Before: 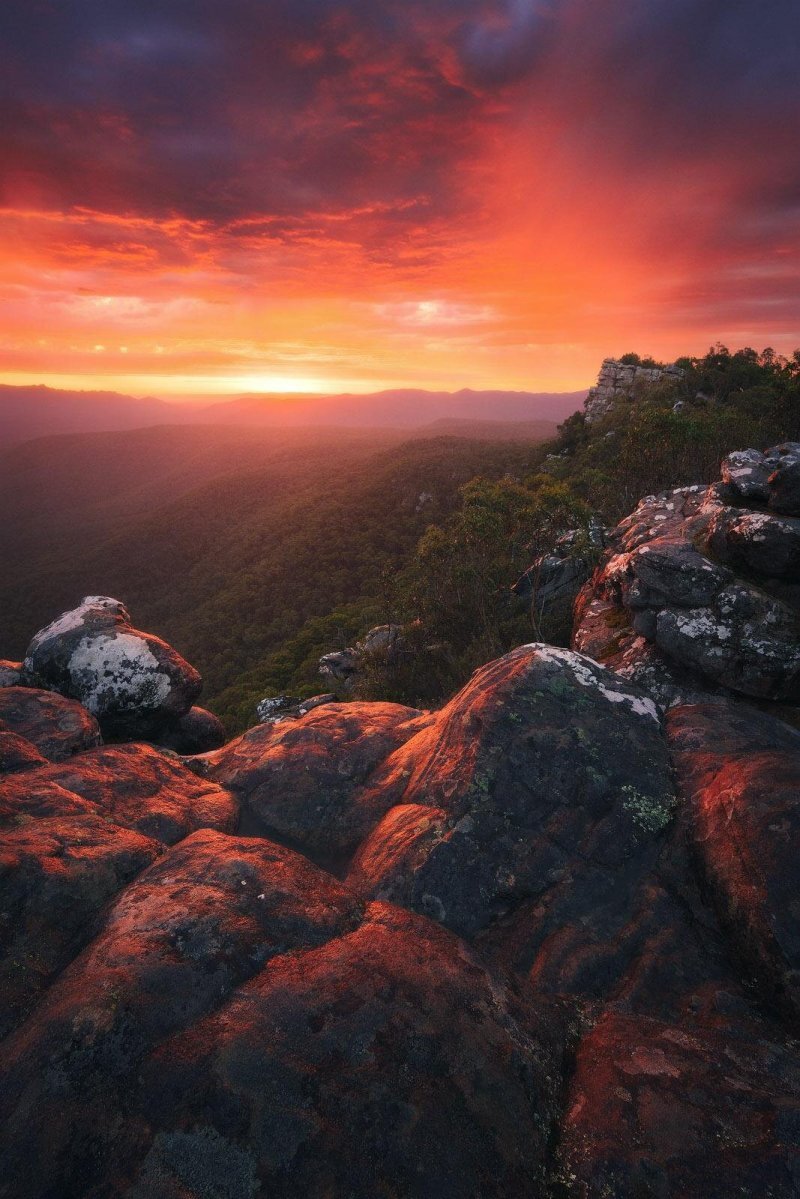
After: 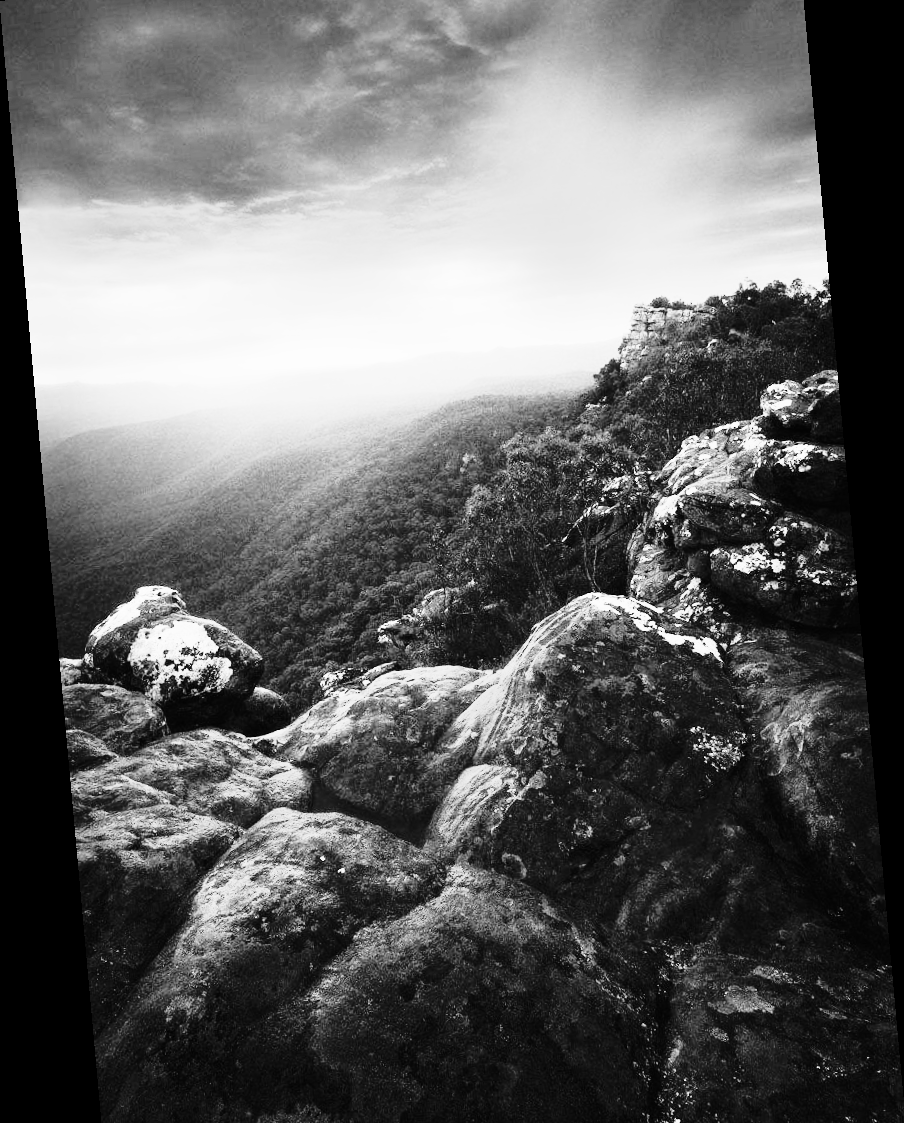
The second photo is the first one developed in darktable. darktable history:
crop and rotate: top 5.609%, bottom 5.609%
exposure: black level correction 0, exposure 0.7 EV, compensate exposure bias true, compensate highlight preservation false
monochrome: a 0, b 0, size 0.5, highlights 0.57
rgb curve: curves: ch0 [(0, 0) (0.21, 0.15) (0.24, 0.21) (0.5, 0.75) (0.75, 0.96) (0.89, 0.99) (1, 1)]; ch1 [(0, 0.02) (0.21, 0.13) (0.25, 0.2) (0.5, 0.67) (0.75, 0.9) (0.89, 0.97) (1, 1)]; ch2 [(0, 0.02) (0.21, 0.13) (0.25, 0.2) (0.5, 0.67) (0.75, 0.9) (0.89, 0.97) (1, 1)], compensate middle gray true
color calibration: illuminant as shot in camera, x 0.358, y 0.373, temperature 4628.91 K
rotate and perspective: rotation -5.2°, automatic cropping off
base curve: curves: ch0 [(0, 0) (0.028, 0.03) (0.121, 0.232) (0.46, 0.748) (0.859, 0.968) (1, 1)], preserve colors none
